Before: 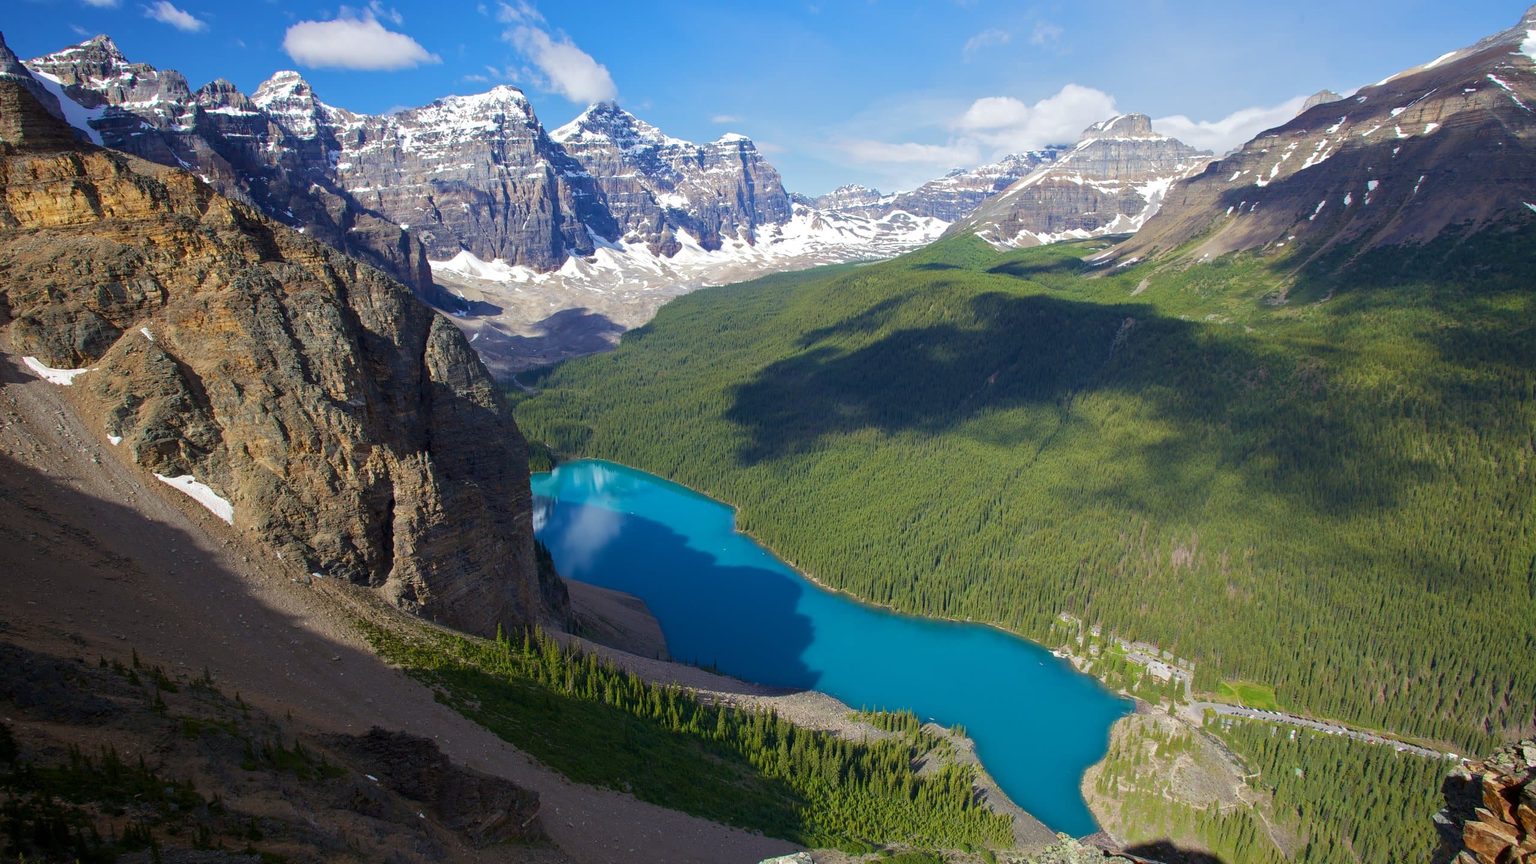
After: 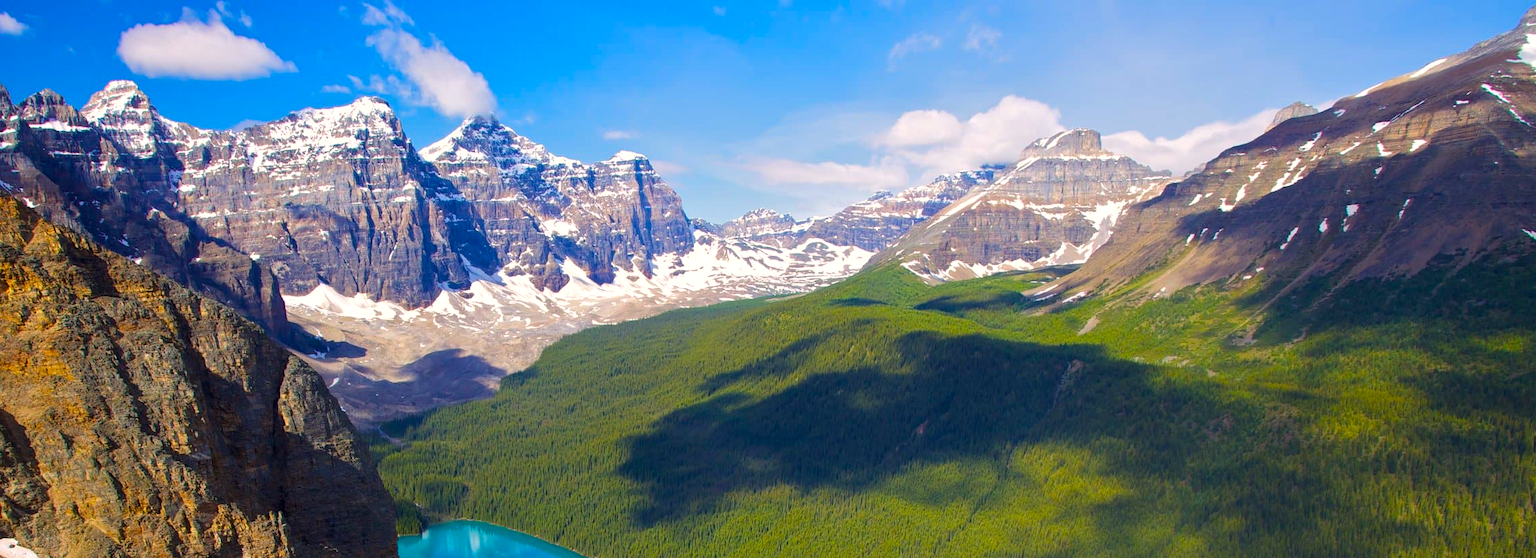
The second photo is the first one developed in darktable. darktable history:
color balance rgb: power › chroma 0.298%, power › hue 23.77°, highlights gain › chroma 2.023%, highlights gain › hue 46.62°, linear chroma grading › global chroma 15.296%, perceptual saturation grading › global saturation 30.904%, contrast 5.001%
crop and rotate: left 11.68%, bottom 42.852%
